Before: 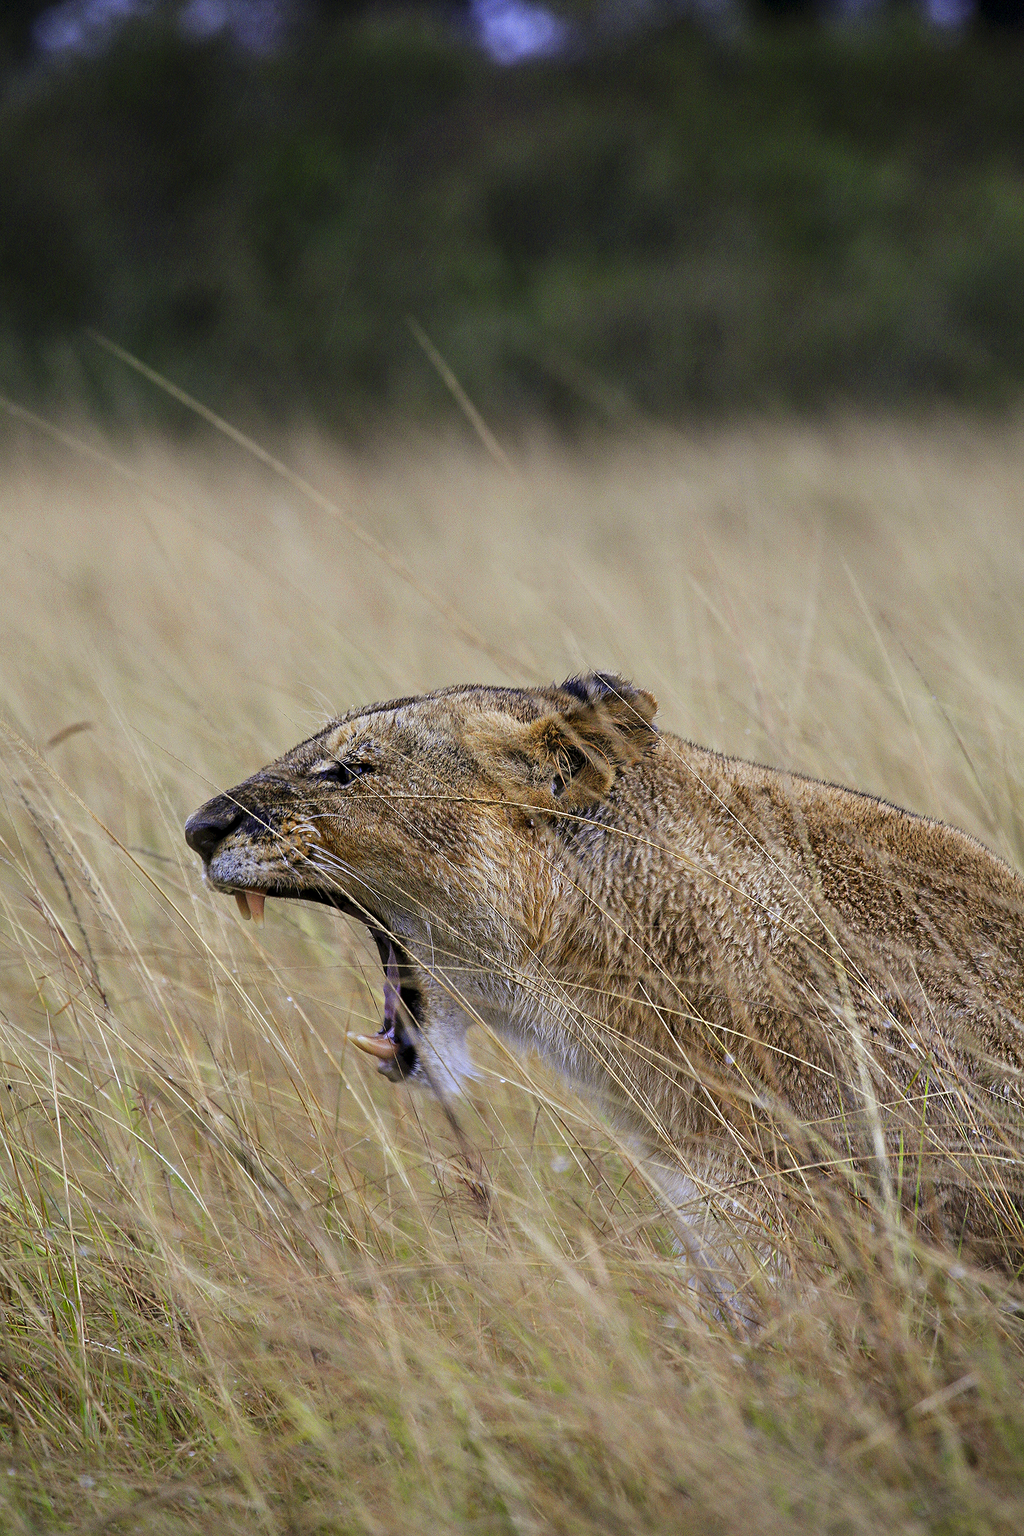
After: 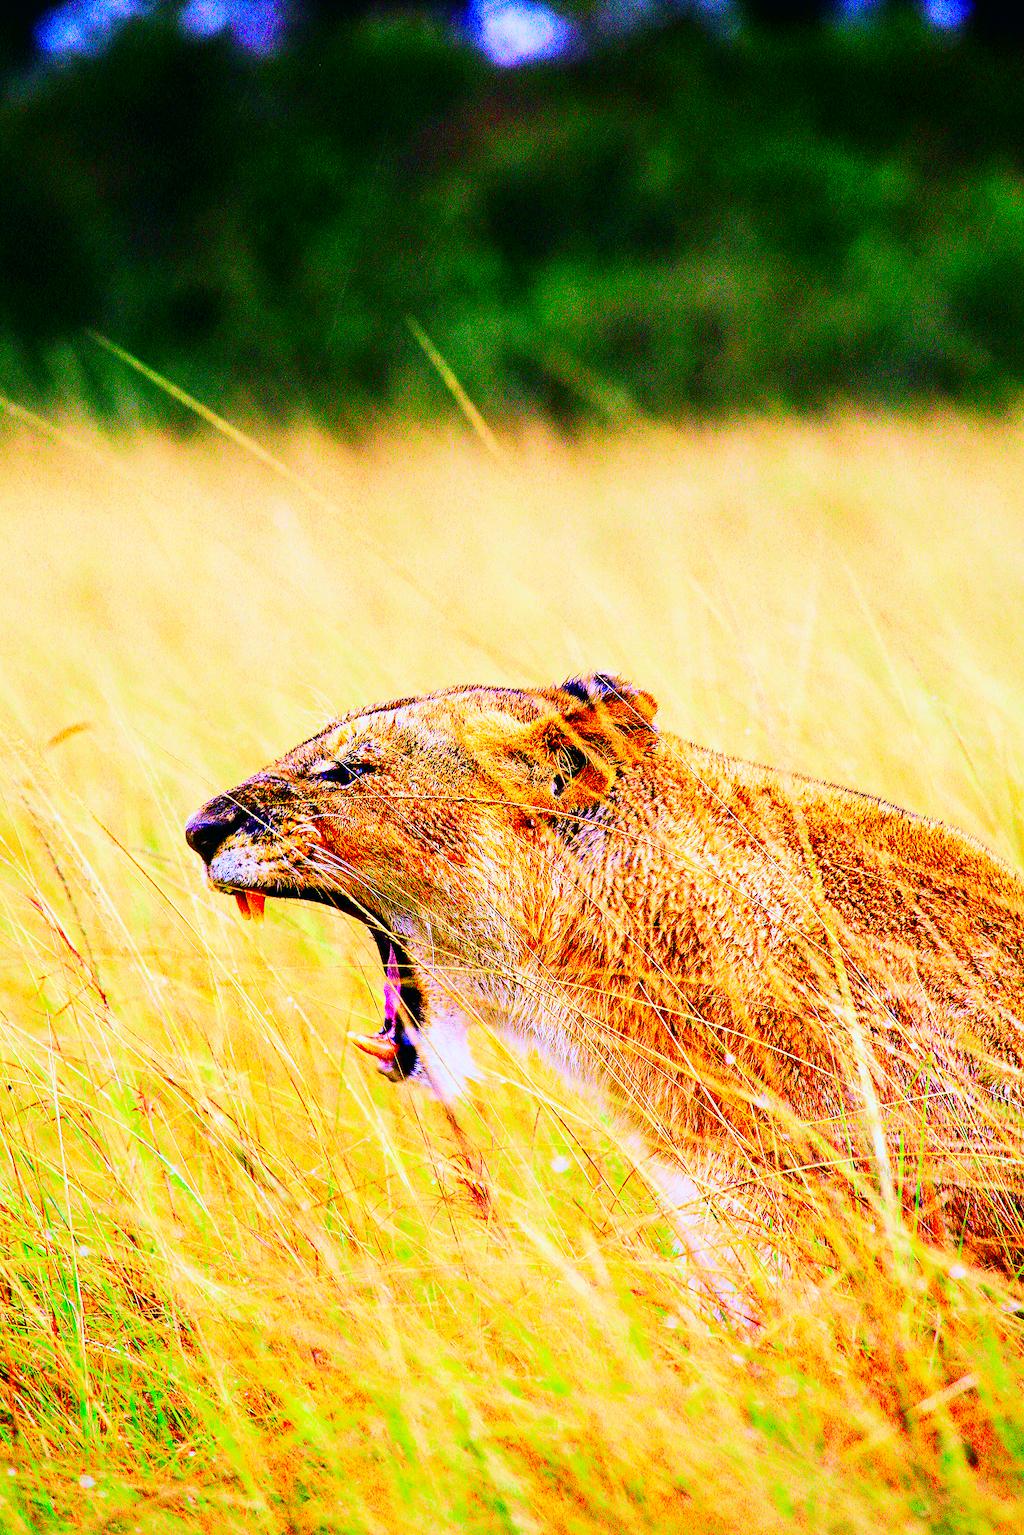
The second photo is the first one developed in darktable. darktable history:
base curve: curves: ch0 [(0, 0) (0.007, 0.004) (0.027, 0.03) (0.046, 0.07) (0.207, 0.54) (0.442, 0.872) (0.673, 0.972) (1, 1)], preserve colors none
color correction: highlights a* 1.59, highlights b* -1.7, saturation 2.48
tone curve: curves: ch0 [(0, 0) (0.037, 0.011) (0.135, 0.093) (0.266, 0.281) (0.461, 0.555) (0.581, 0.716) (0.675, 0.793) (0.767, 0.849) (0.91, 0.924) (1, 0.979)]; ch1 [(0, 0) (0.292, 0.278) (0.431, 0.418) (0.493, 0.479) (0.506, 0.5) (0.532, 0.537) (0.562, 0.581) (0.641, 0.663) (0.754, 0.76) (1, 1)]; ch2 [(0, 0) (0.294, 0.3) (0.361, 0.372) (0.429, 0.445) (0.478, 0.486) (0.502, 0.498) (0.518, 0.522) (0.531, 0.549) (0.561, 0.59) (0.64, 0.655) (0.693, 0.706) (0.845, 0.833) (1, 0.951)], color space Lab, independent channels, preserve colors none
